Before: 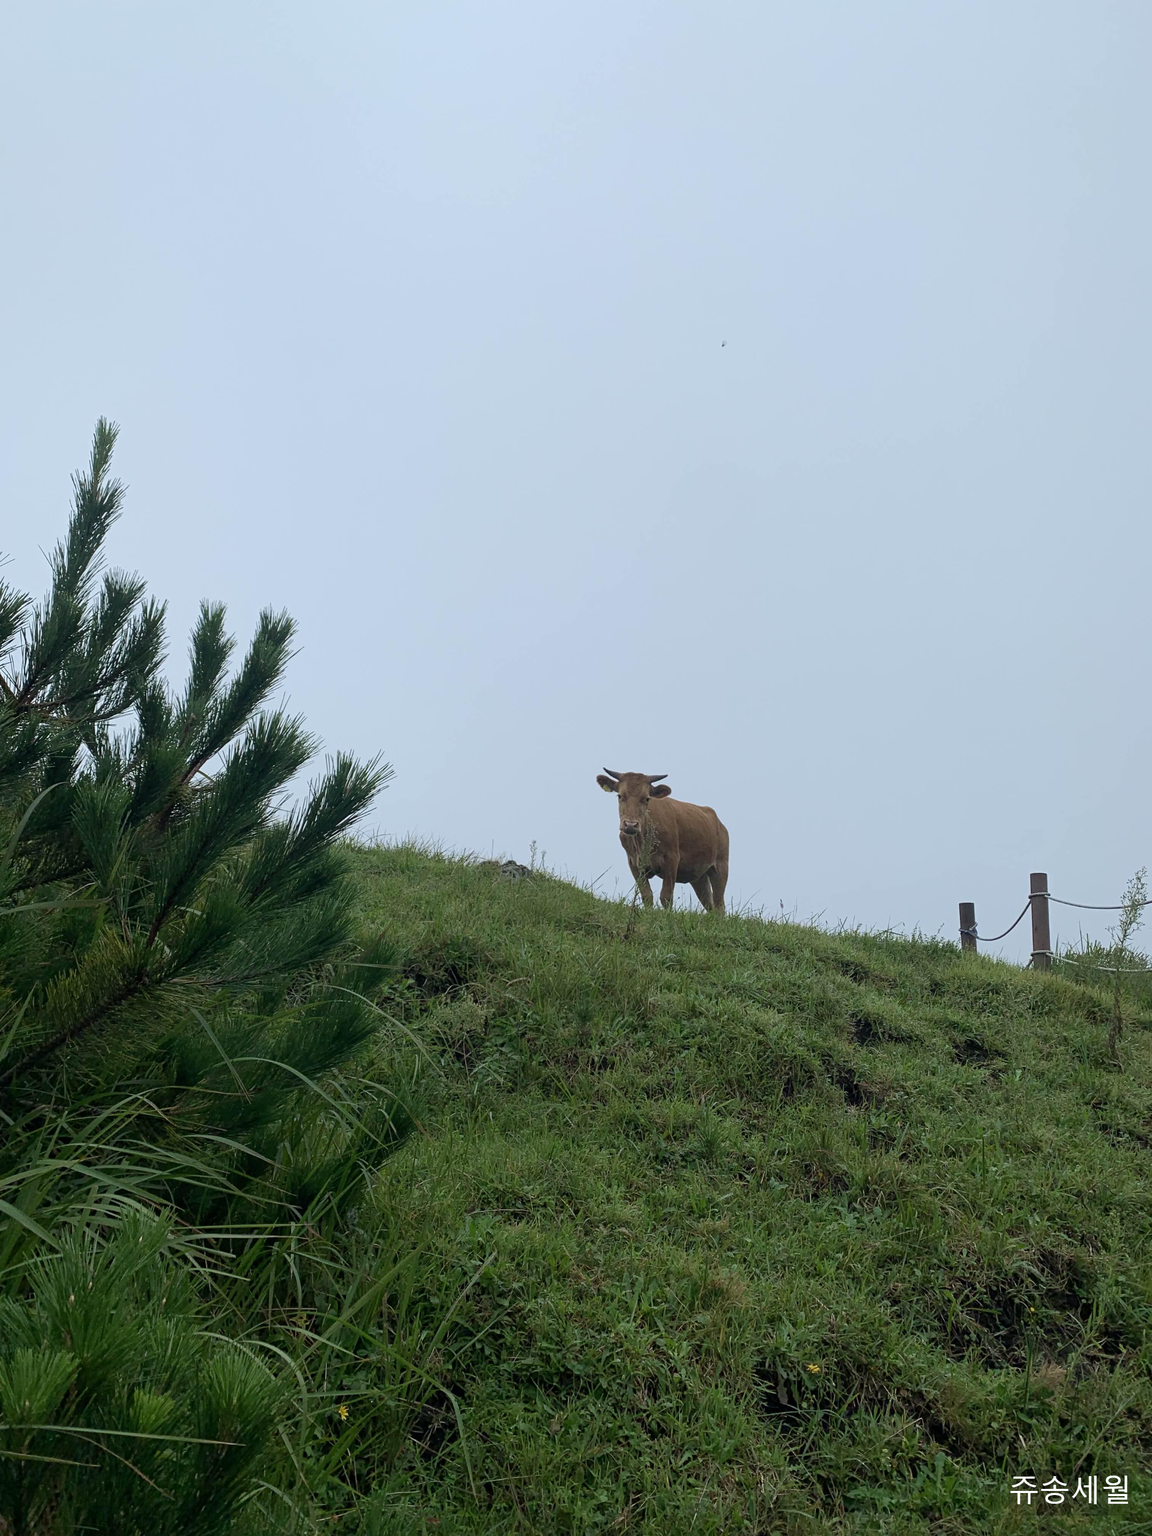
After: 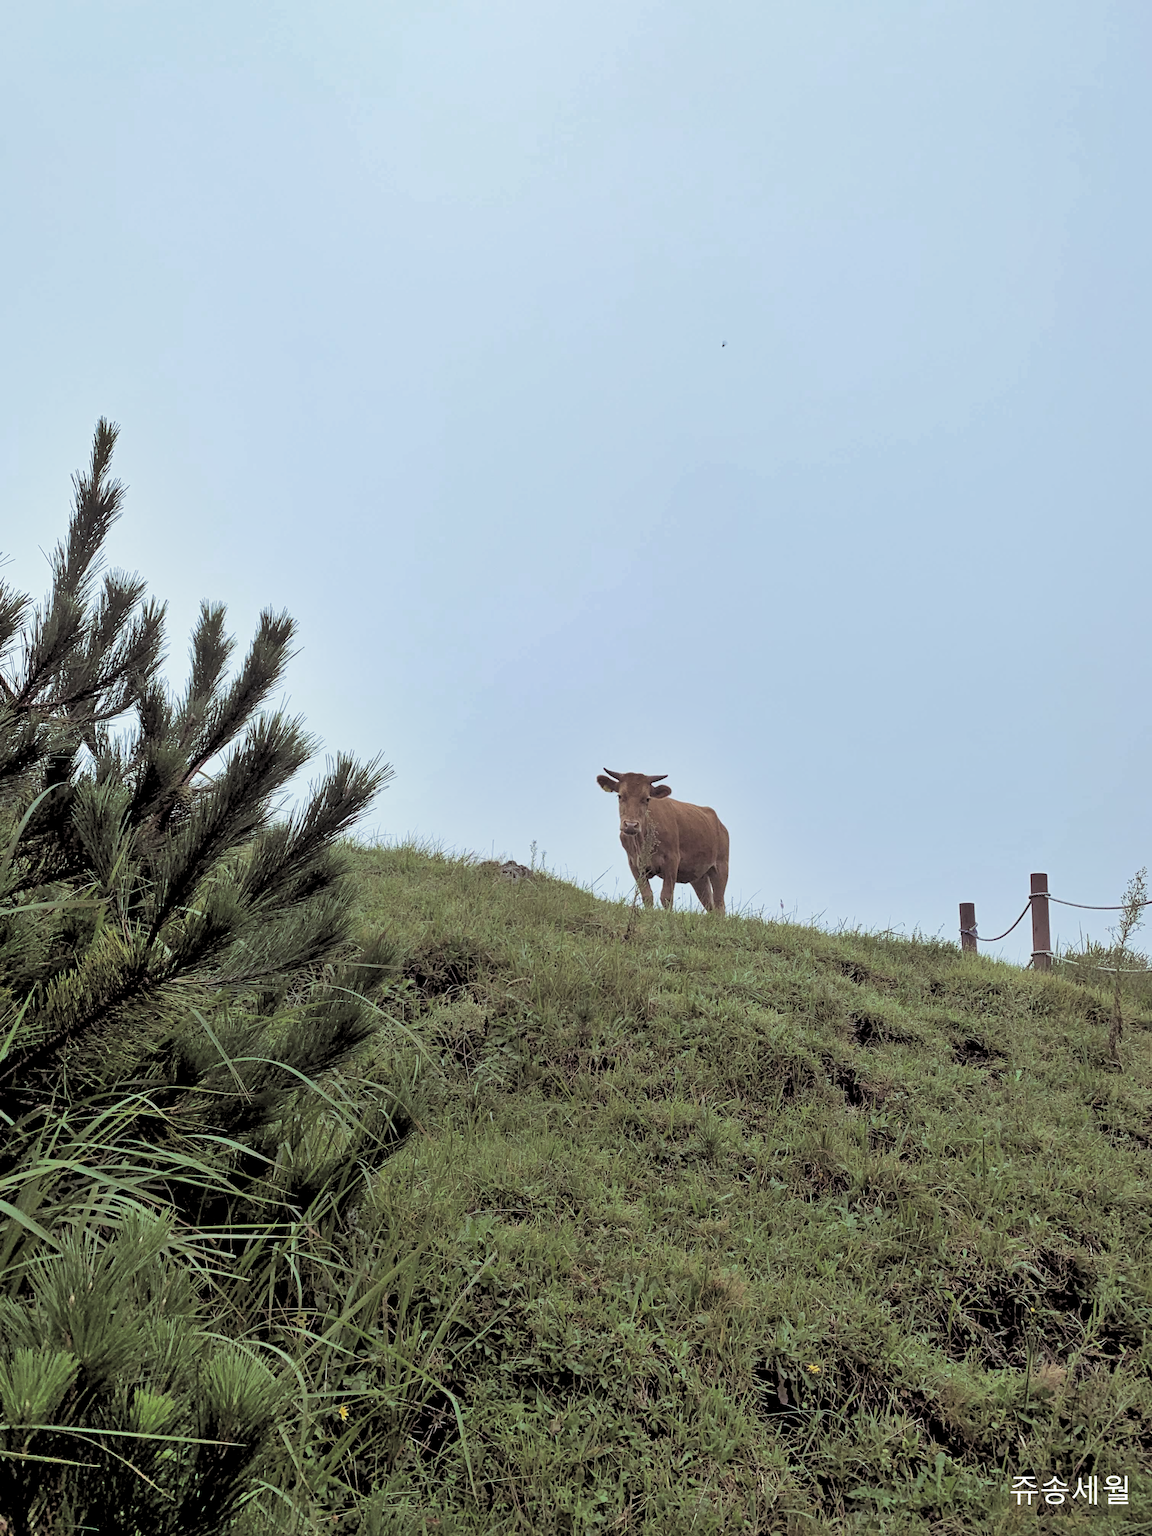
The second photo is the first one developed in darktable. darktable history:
shadows and highlights: soften with gaussian
split-toning: shadows › saturation 0.2
levels: levels [0.093, 0.434, 0.988]
